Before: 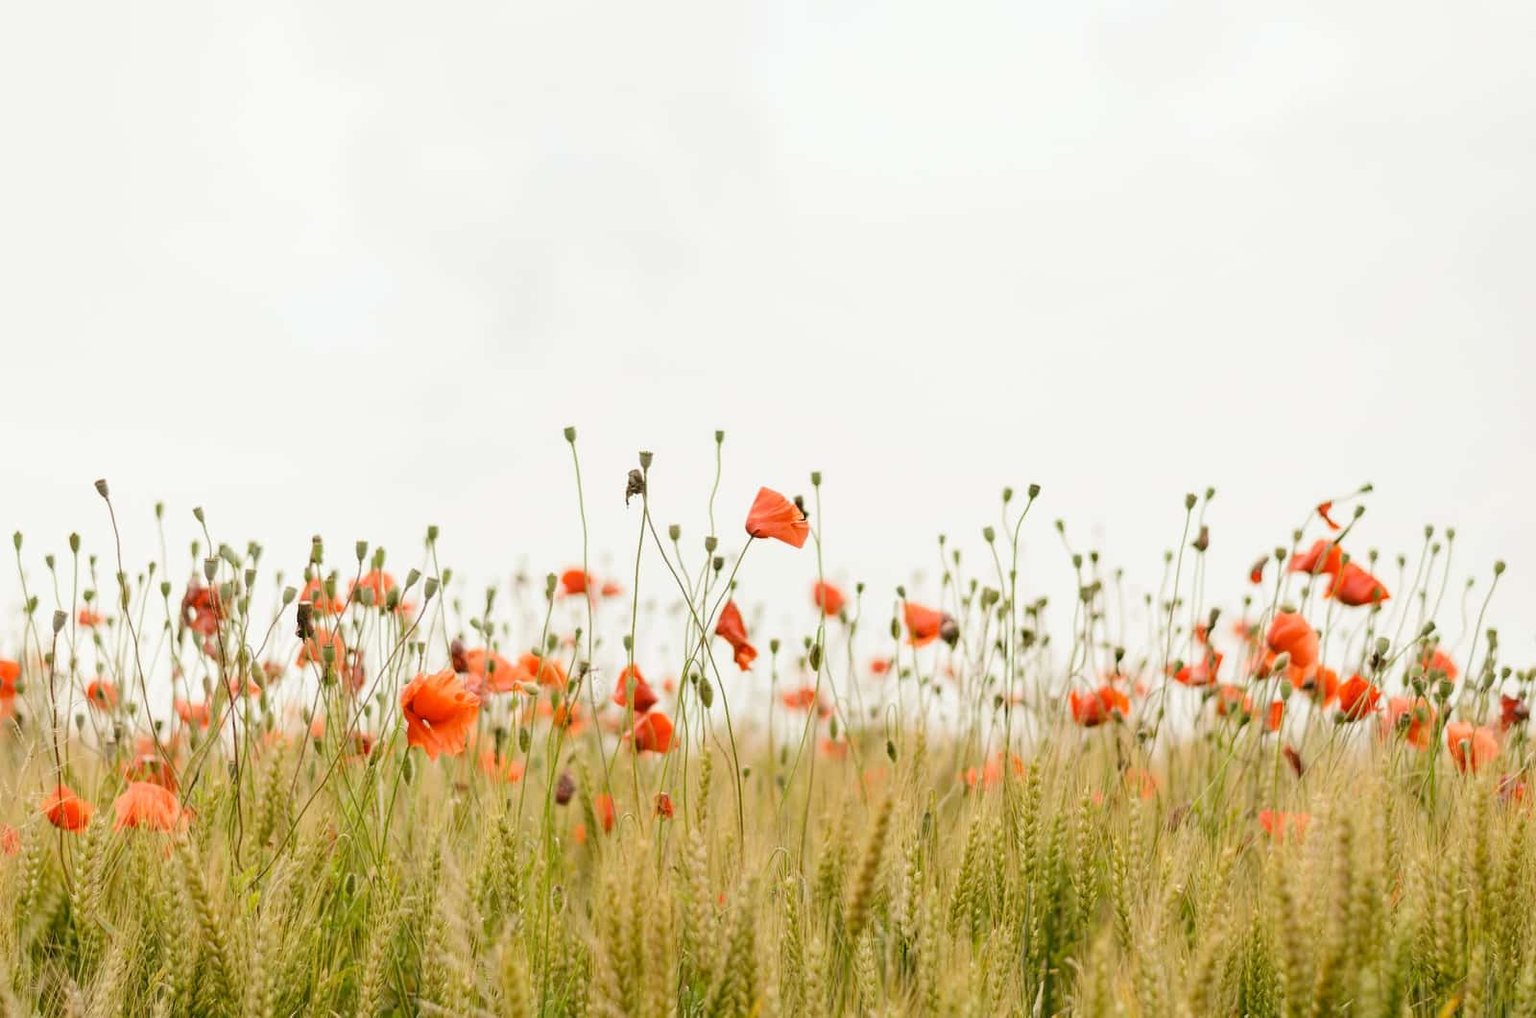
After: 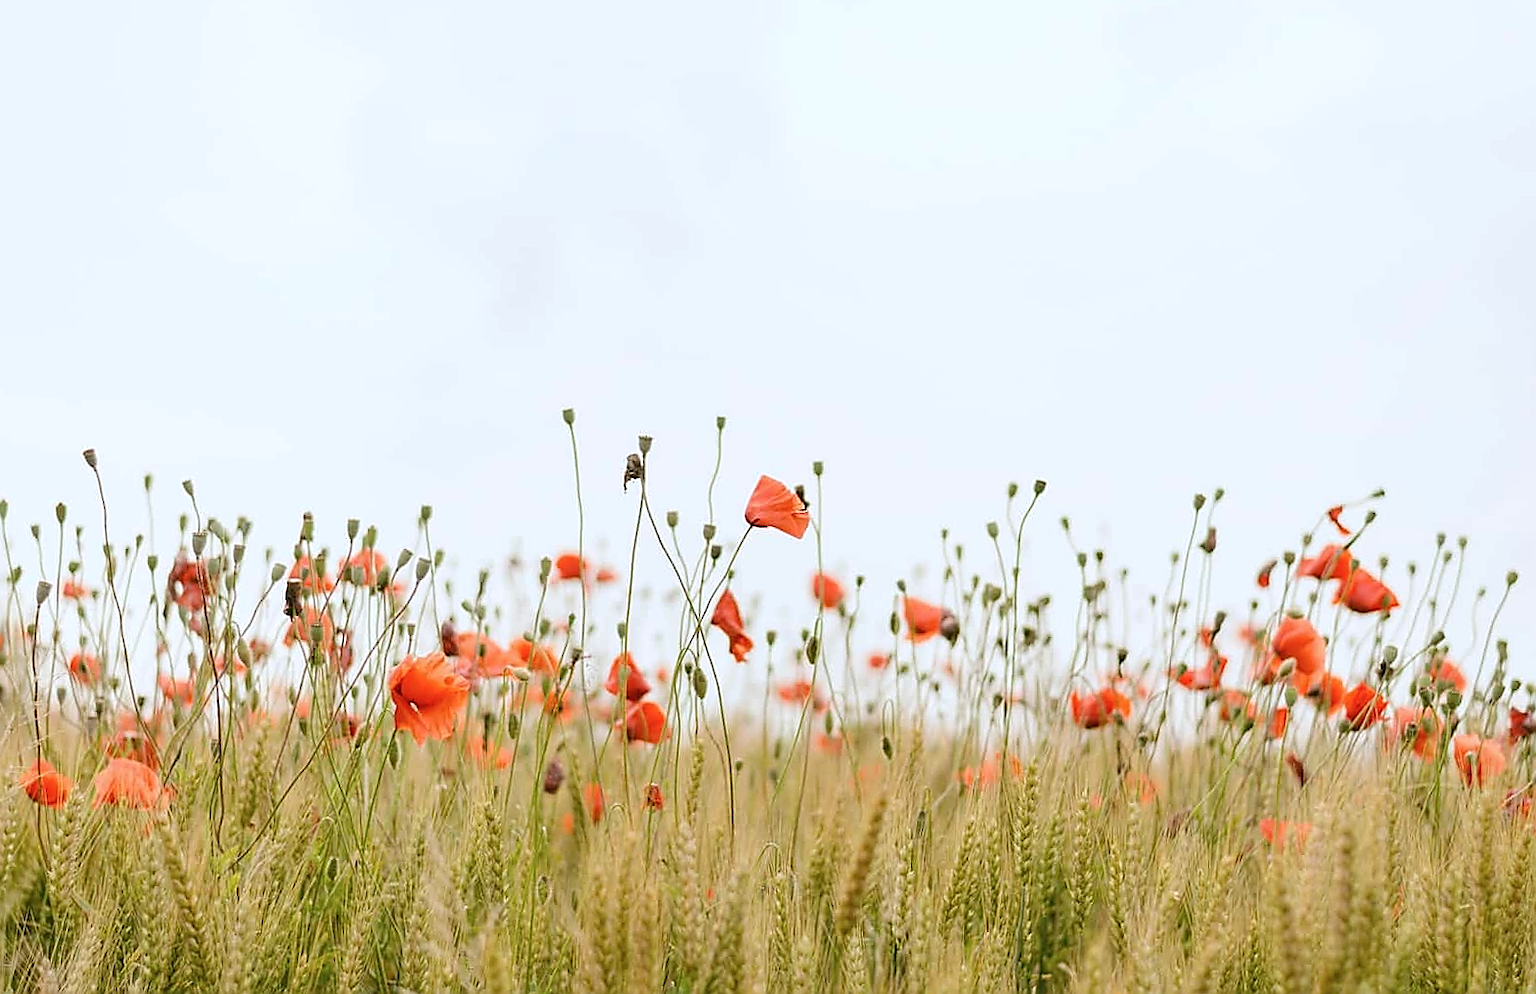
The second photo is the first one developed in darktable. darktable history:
sharpen: radius 1.4, amount 1.25, threshold 0.7
color correction: highlights a* -0.772, highlights b* -8.92
rotate and perspective: rotation 1.57°, crop left 0.018, crop right 0.982, crop top 0.039, crop bottom 0.961
